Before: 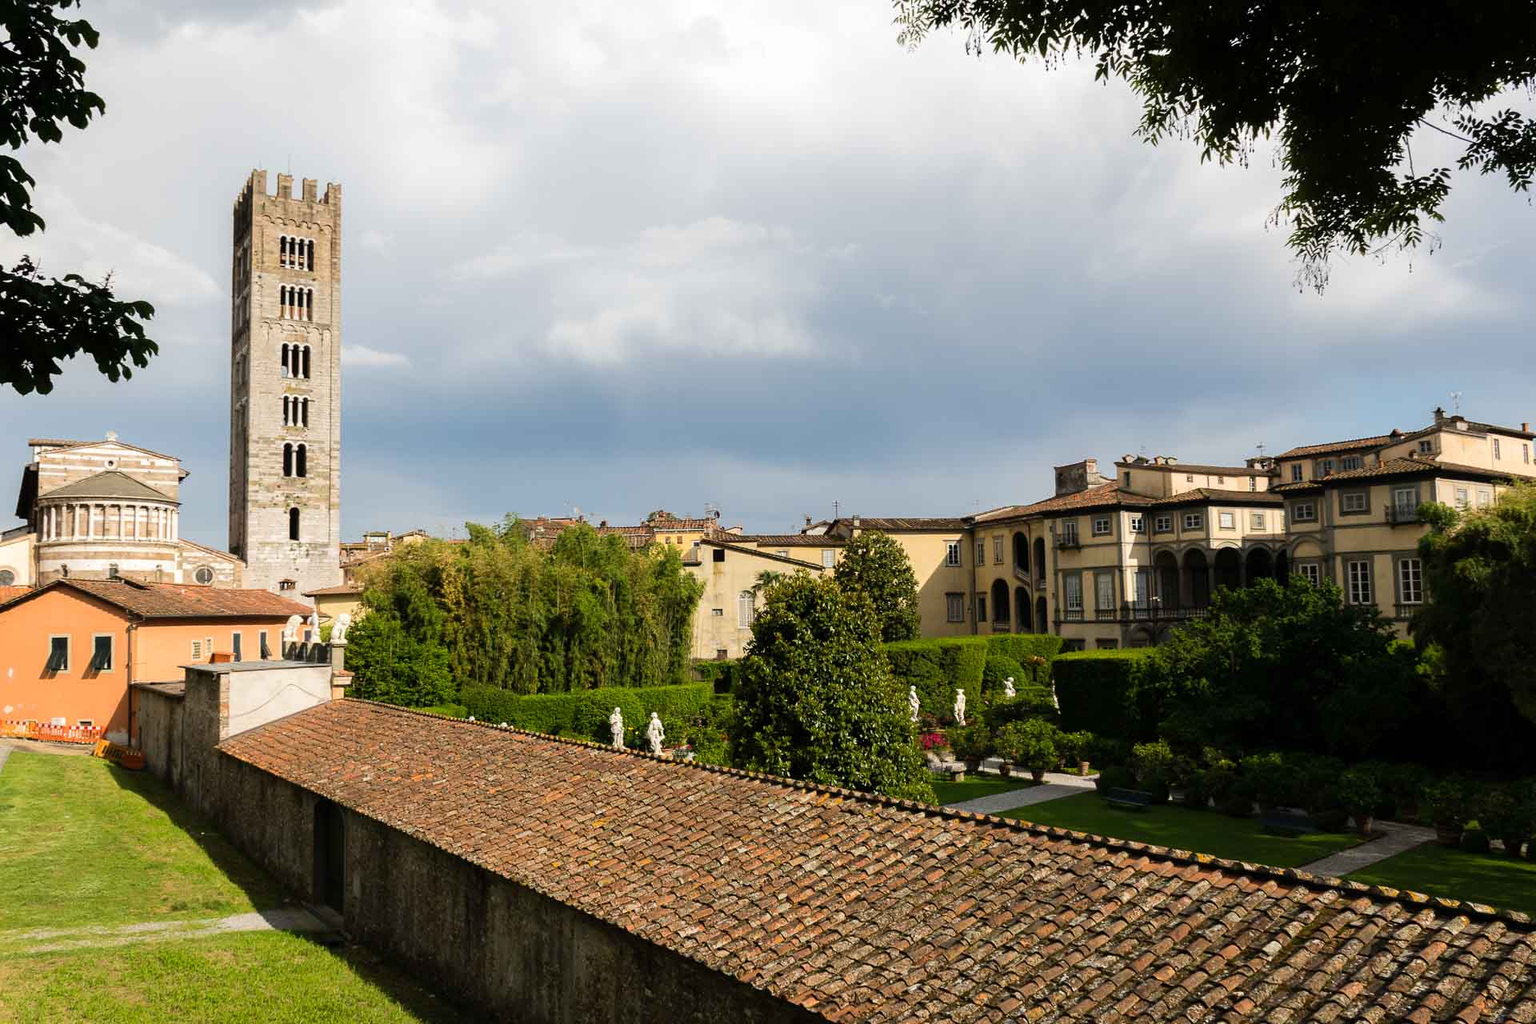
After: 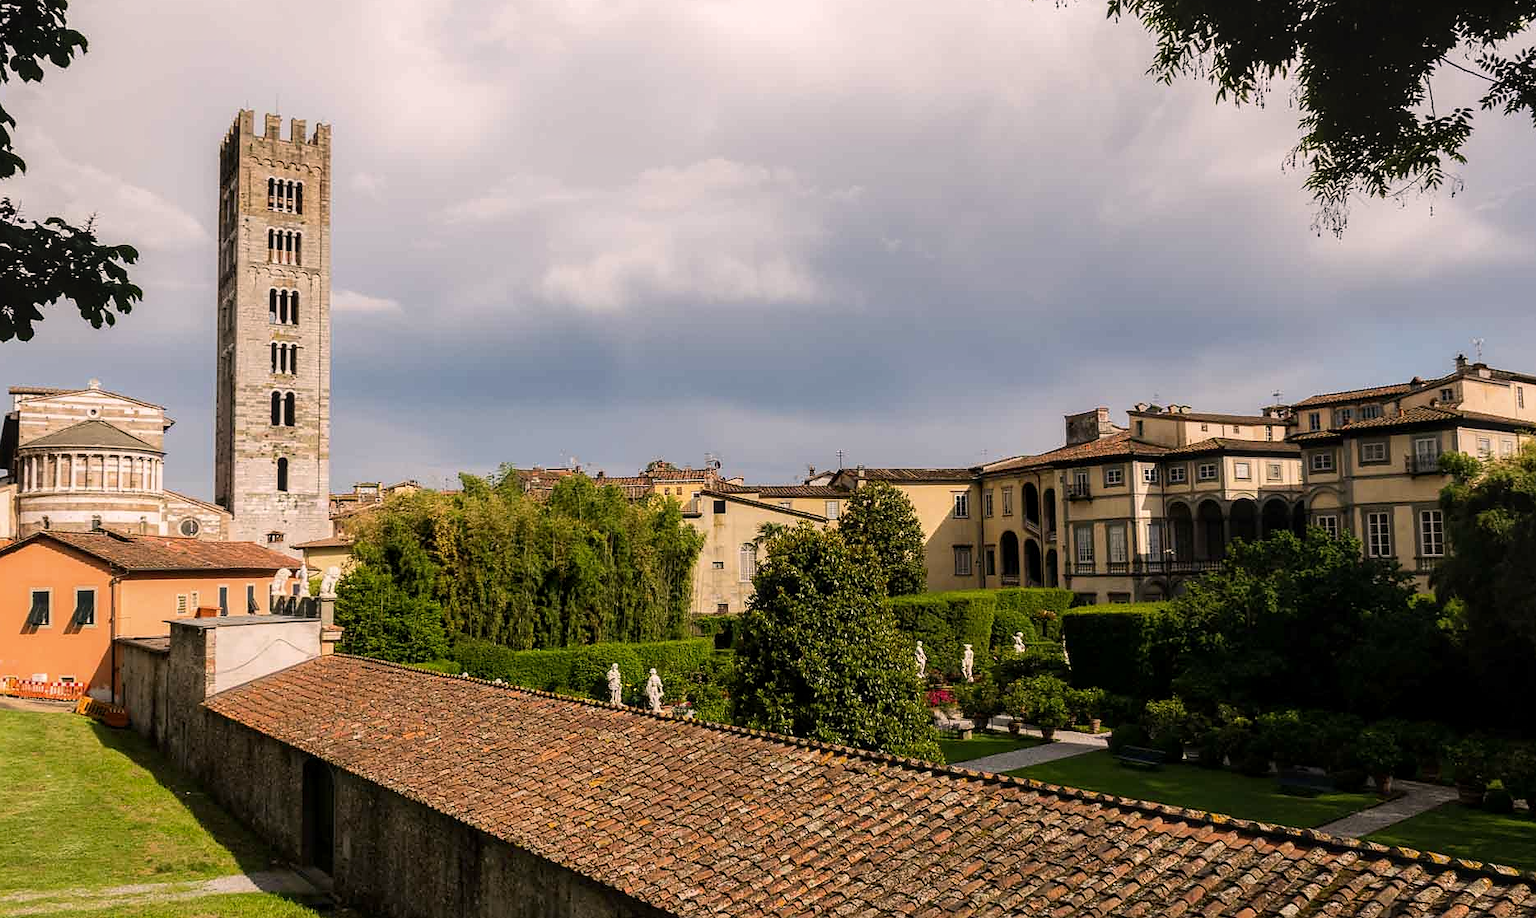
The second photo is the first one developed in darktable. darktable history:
contrast equalizer: octaves 7, y [[0.5, 0.488, 0.462, 0.461, 0.491, 0.5], [0.5 ×6], [0.5 ×6], [0 ×6], [0 ×6]], mix 0.319
sharpen: radius 1.007
exposure: exposure -0.154 EV, compensate exposure bias true, compensate highlight preservation false
crop: left 1.305%, top 6.189%, right 1.517%, bottom 6.639%
color correction: highlights a* 7.14, highlights b* 3.8
local contrast: on, module defaults
